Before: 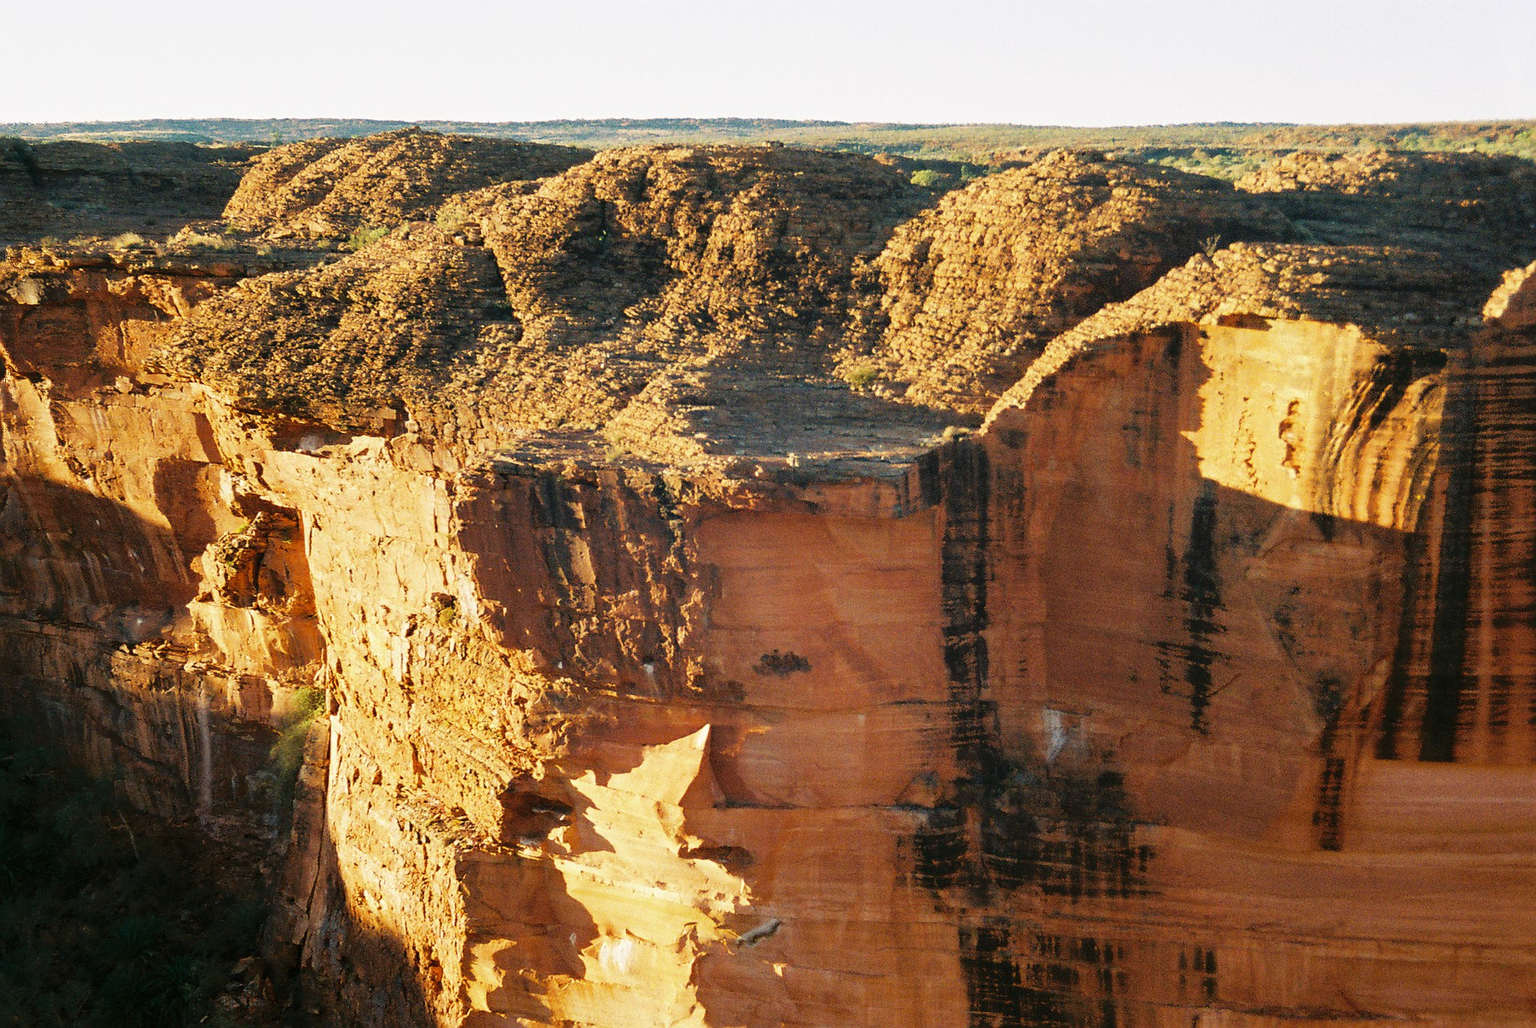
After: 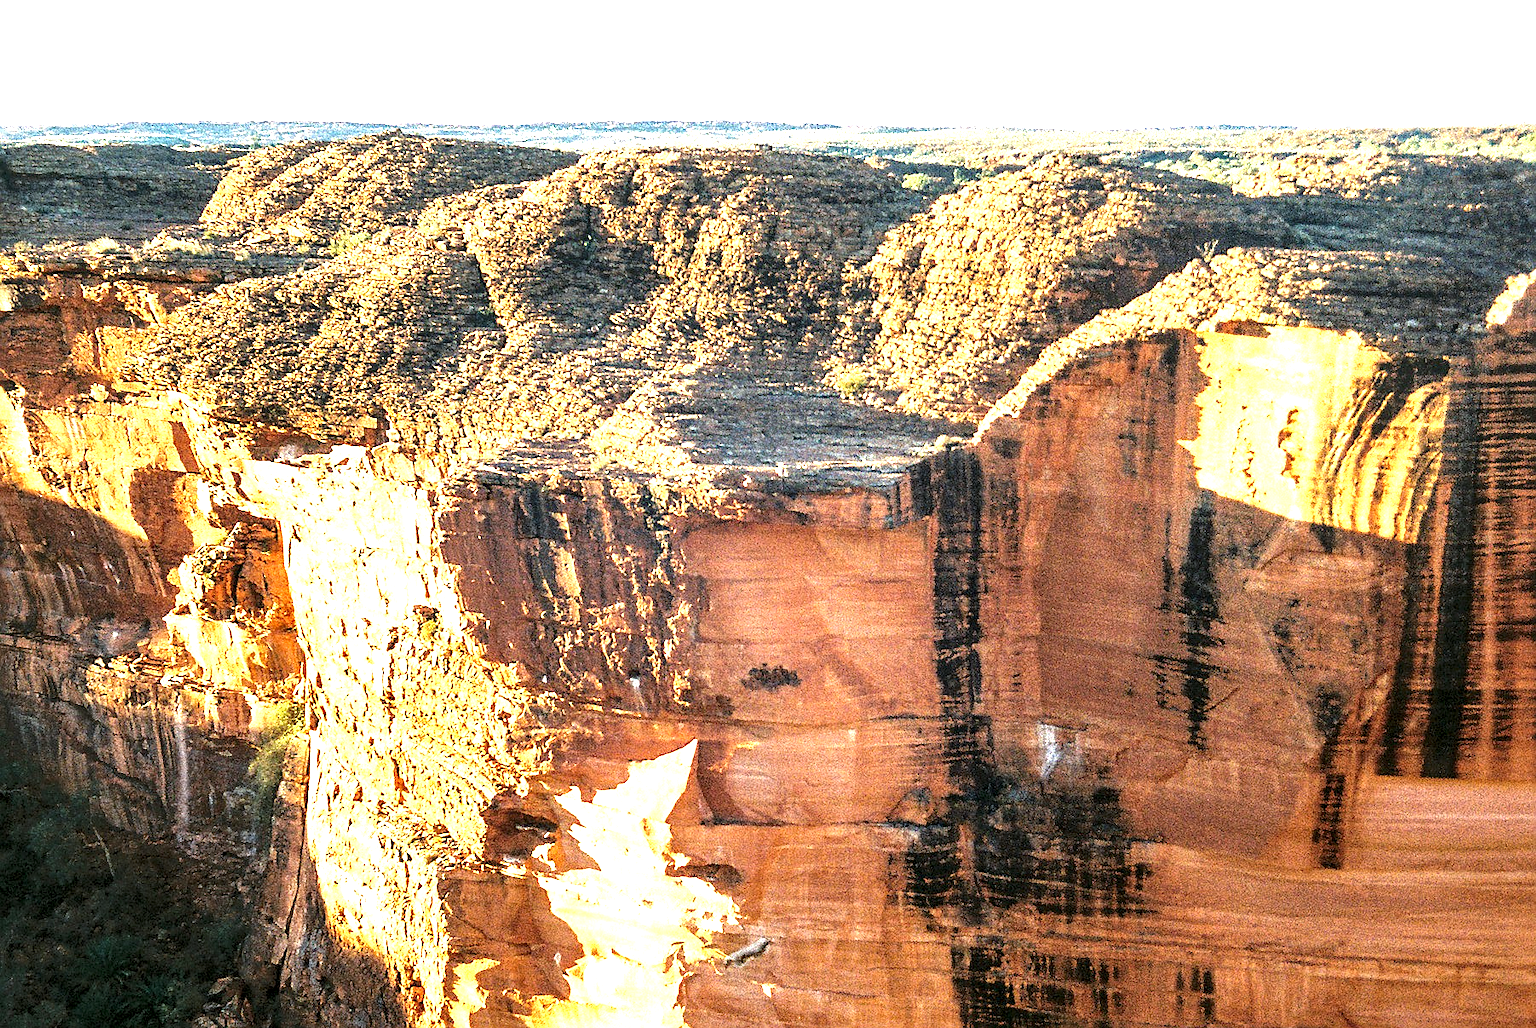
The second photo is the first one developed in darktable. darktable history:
white balance: red 0.954, blue 1.079
sharpen: on, module defaults
exposure: exposure 1.25 EV, compensate exposure bias true, compensate highlight preservation false
crop: left 1.743%, right 0.268%, bottom 2.011%
local contrast: detail 154%
levels: levels [0.016, 0.492, 0.969]
